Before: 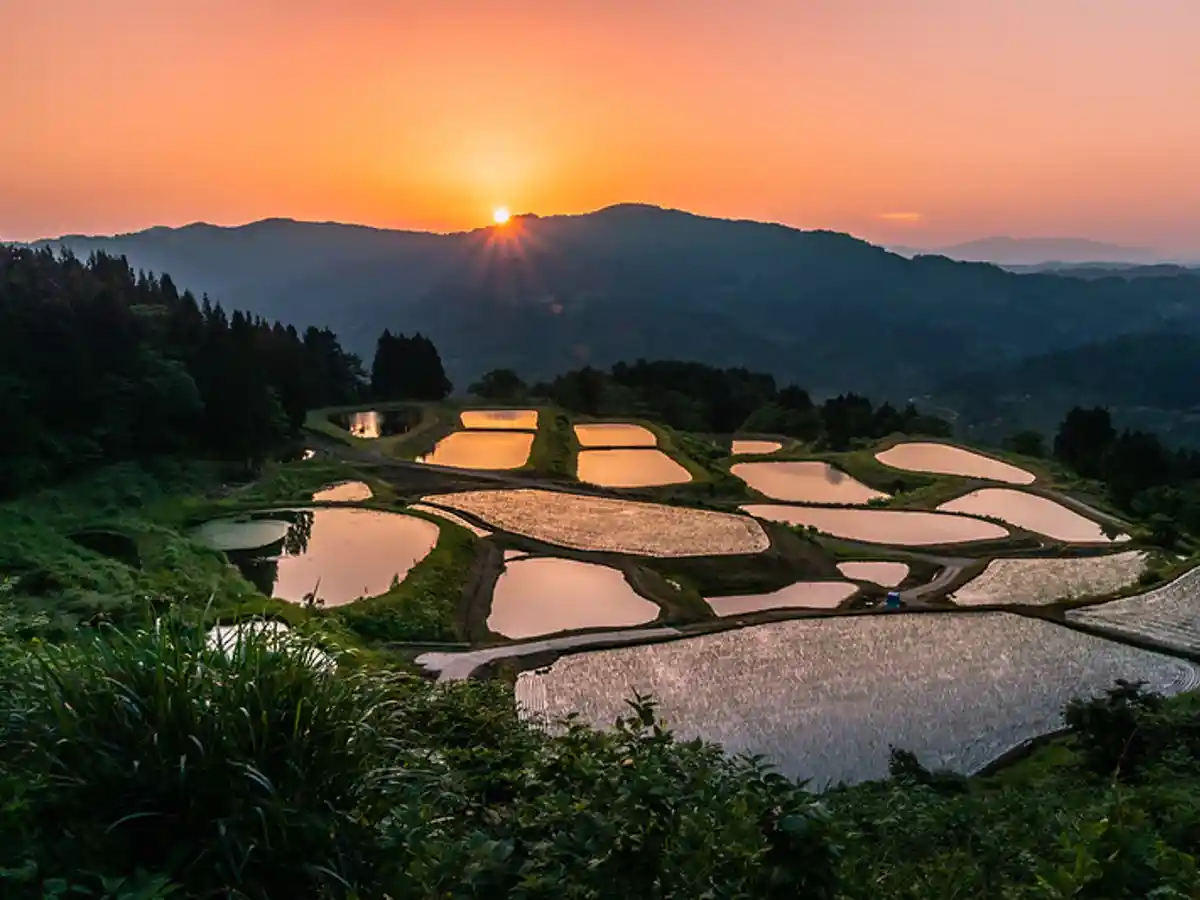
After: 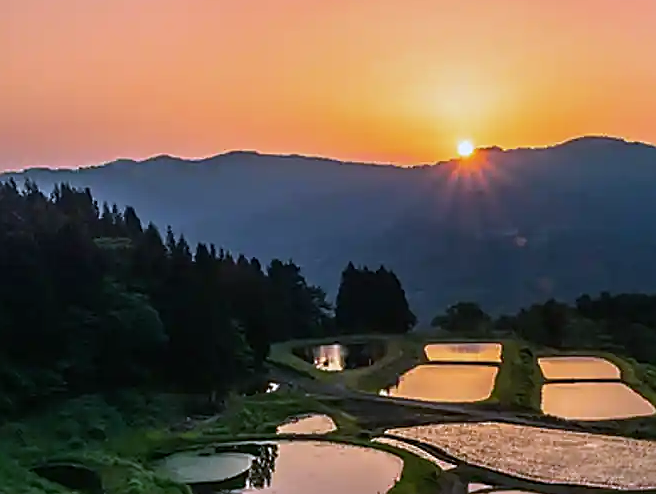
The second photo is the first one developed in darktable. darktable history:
sharpen: on, module defaults
crop and rotate: left 3.047%, top 7.509%, right 42.236%, bottom 37.598%
white balance: red 0.926, green 1.003, blue 1.133
